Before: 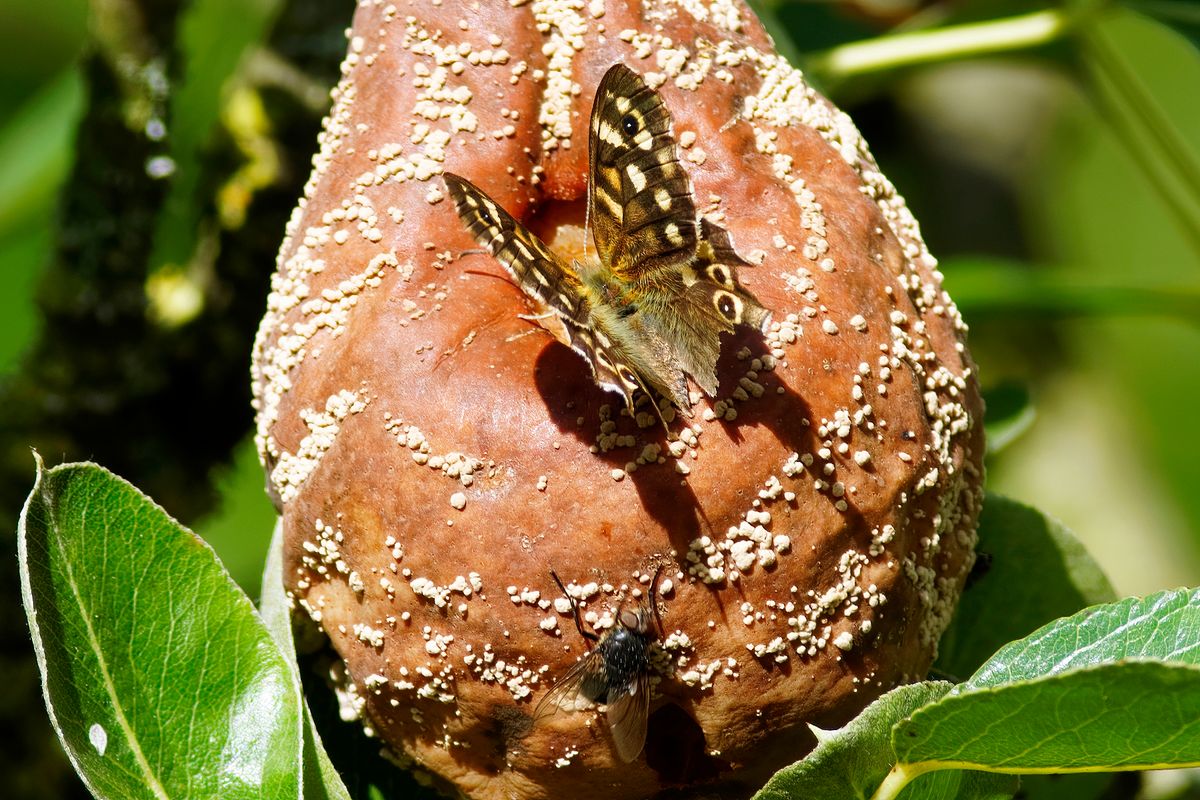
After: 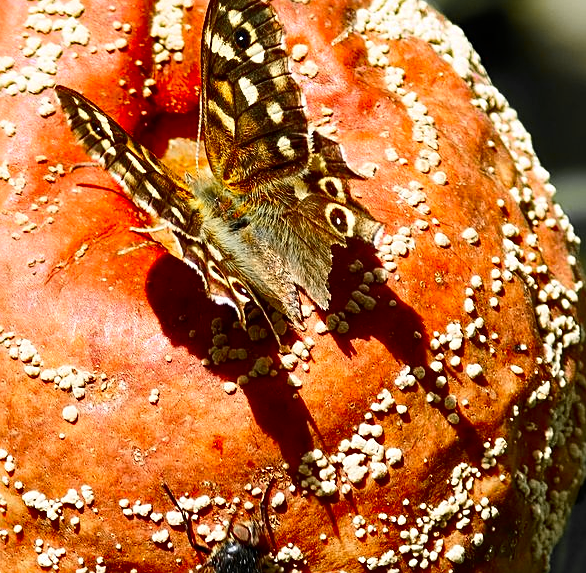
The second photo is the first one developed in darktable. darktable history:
contrast brightness saturation: contrast 0.182, saturation 0.299
color zones: curves: ch1 [(0, 0.679) (0.143, 0.647) (0.286, 0.261) (0.378, -0.011) (0.571, 0.396) (0.714, 0.399) (0.857, 0.406) (1, 0.679)]
sharpen: on, module defaults
crop: left 32.342%, top 10.95%, right 18.785%, bottom 17.331%
